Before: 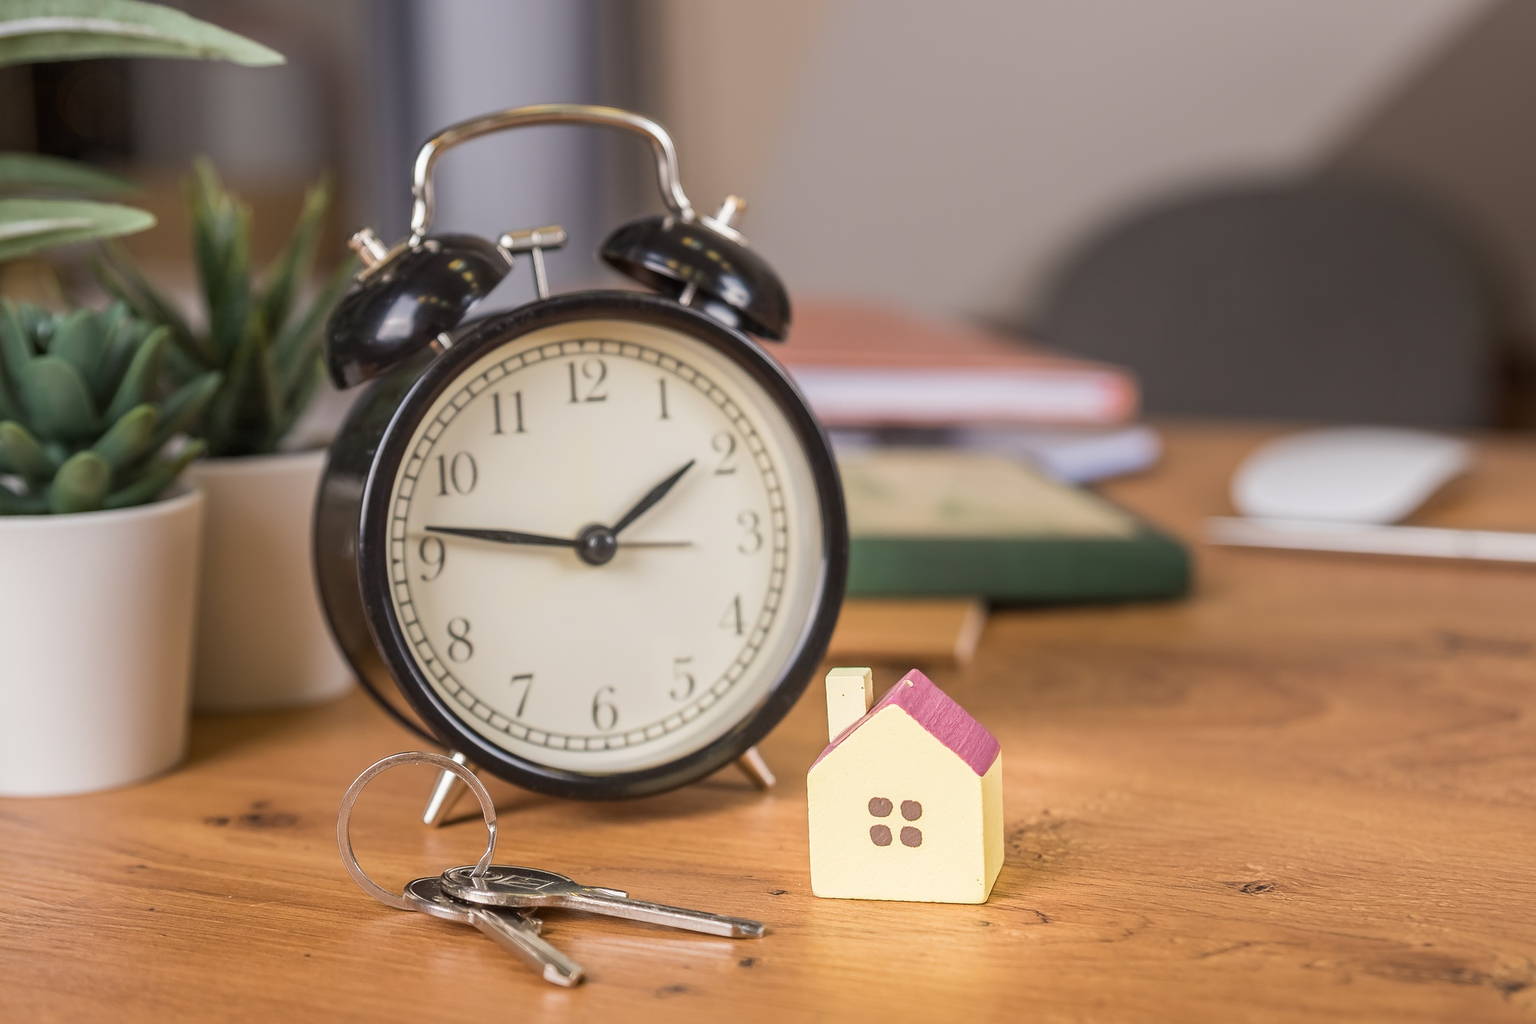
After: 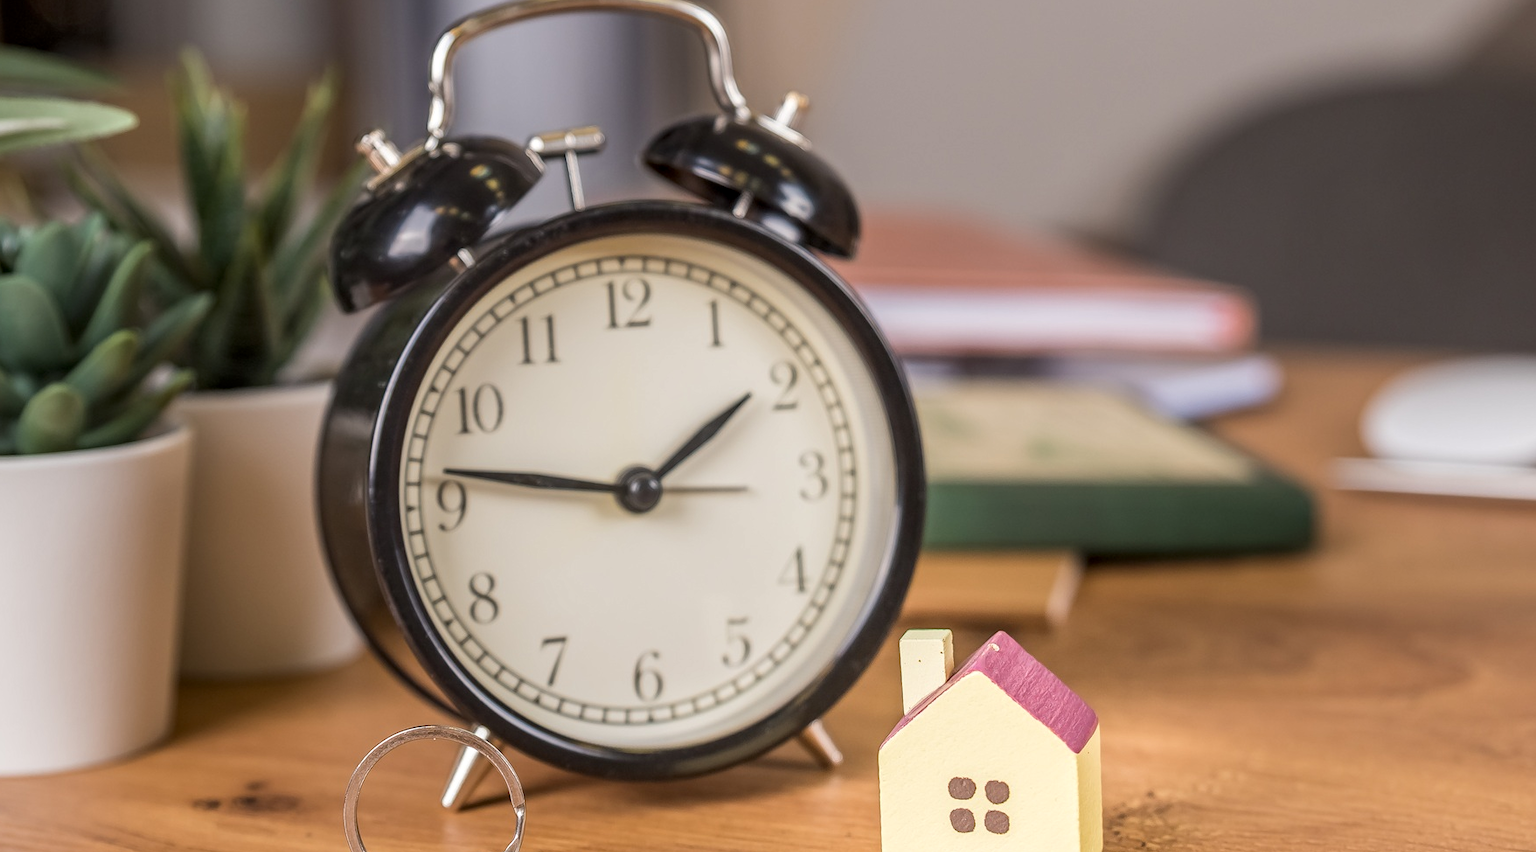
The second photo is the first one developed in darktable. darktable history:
local contrast: on, module defaults
crop and rotate: left 2.336%, top 11.184%, right 9.769%, bottom 15.665%
